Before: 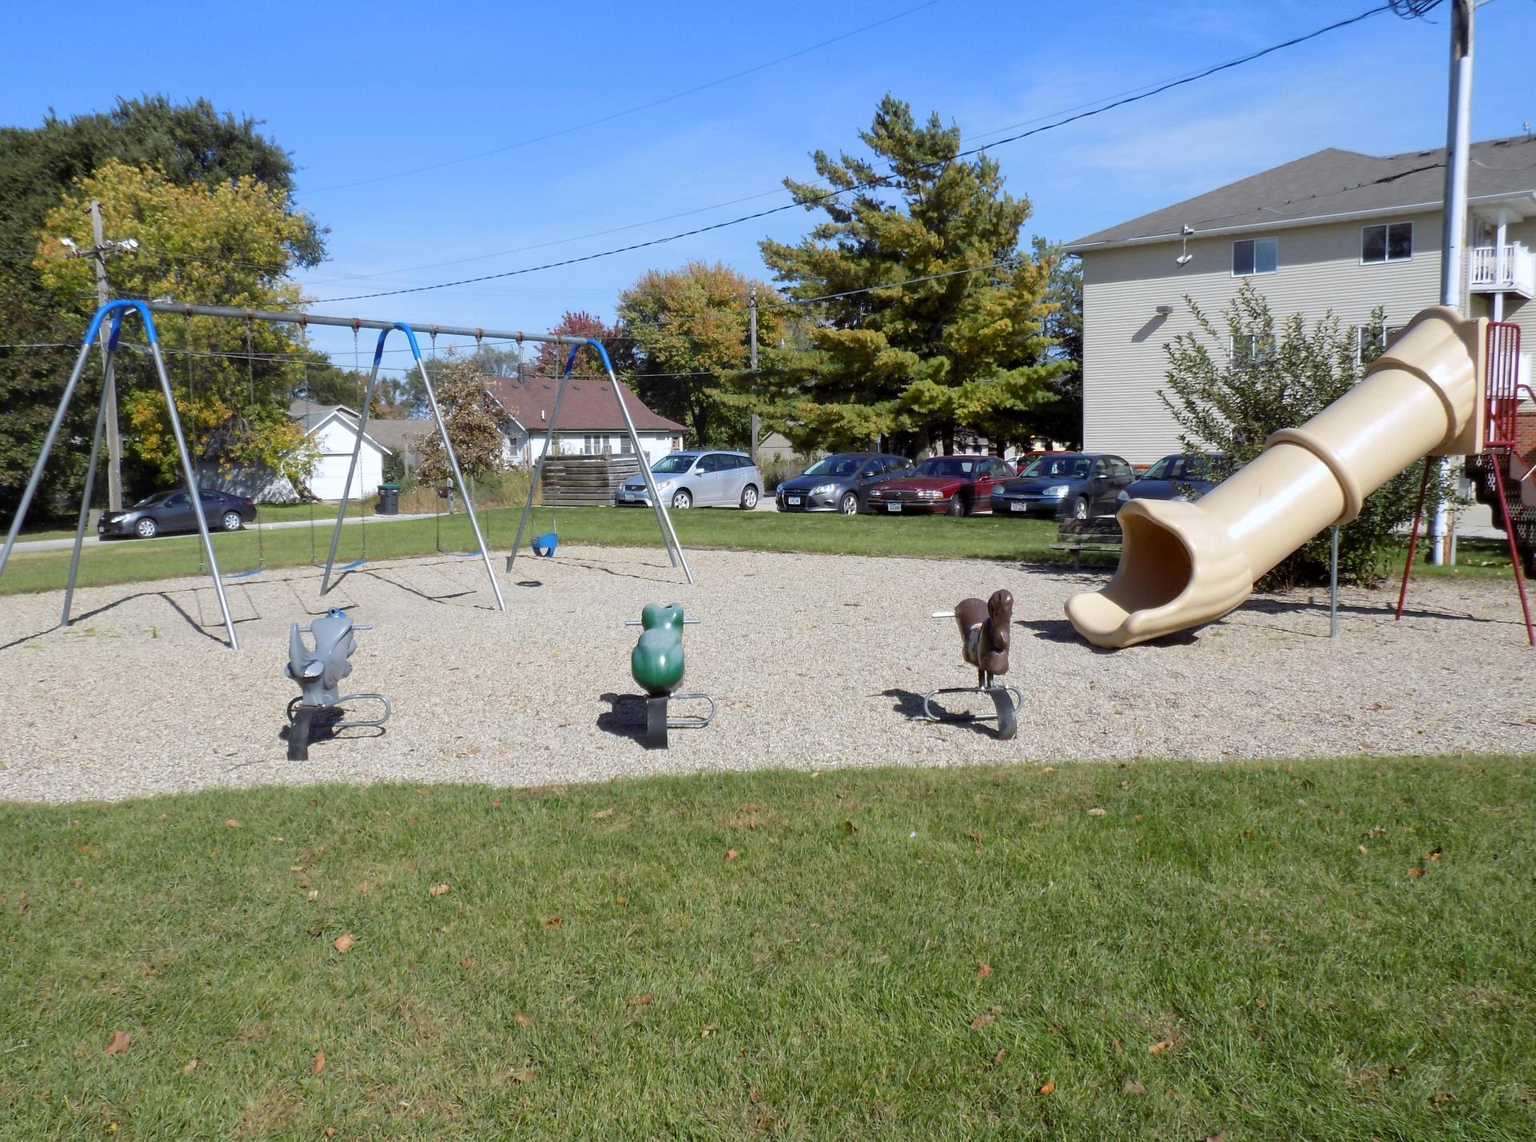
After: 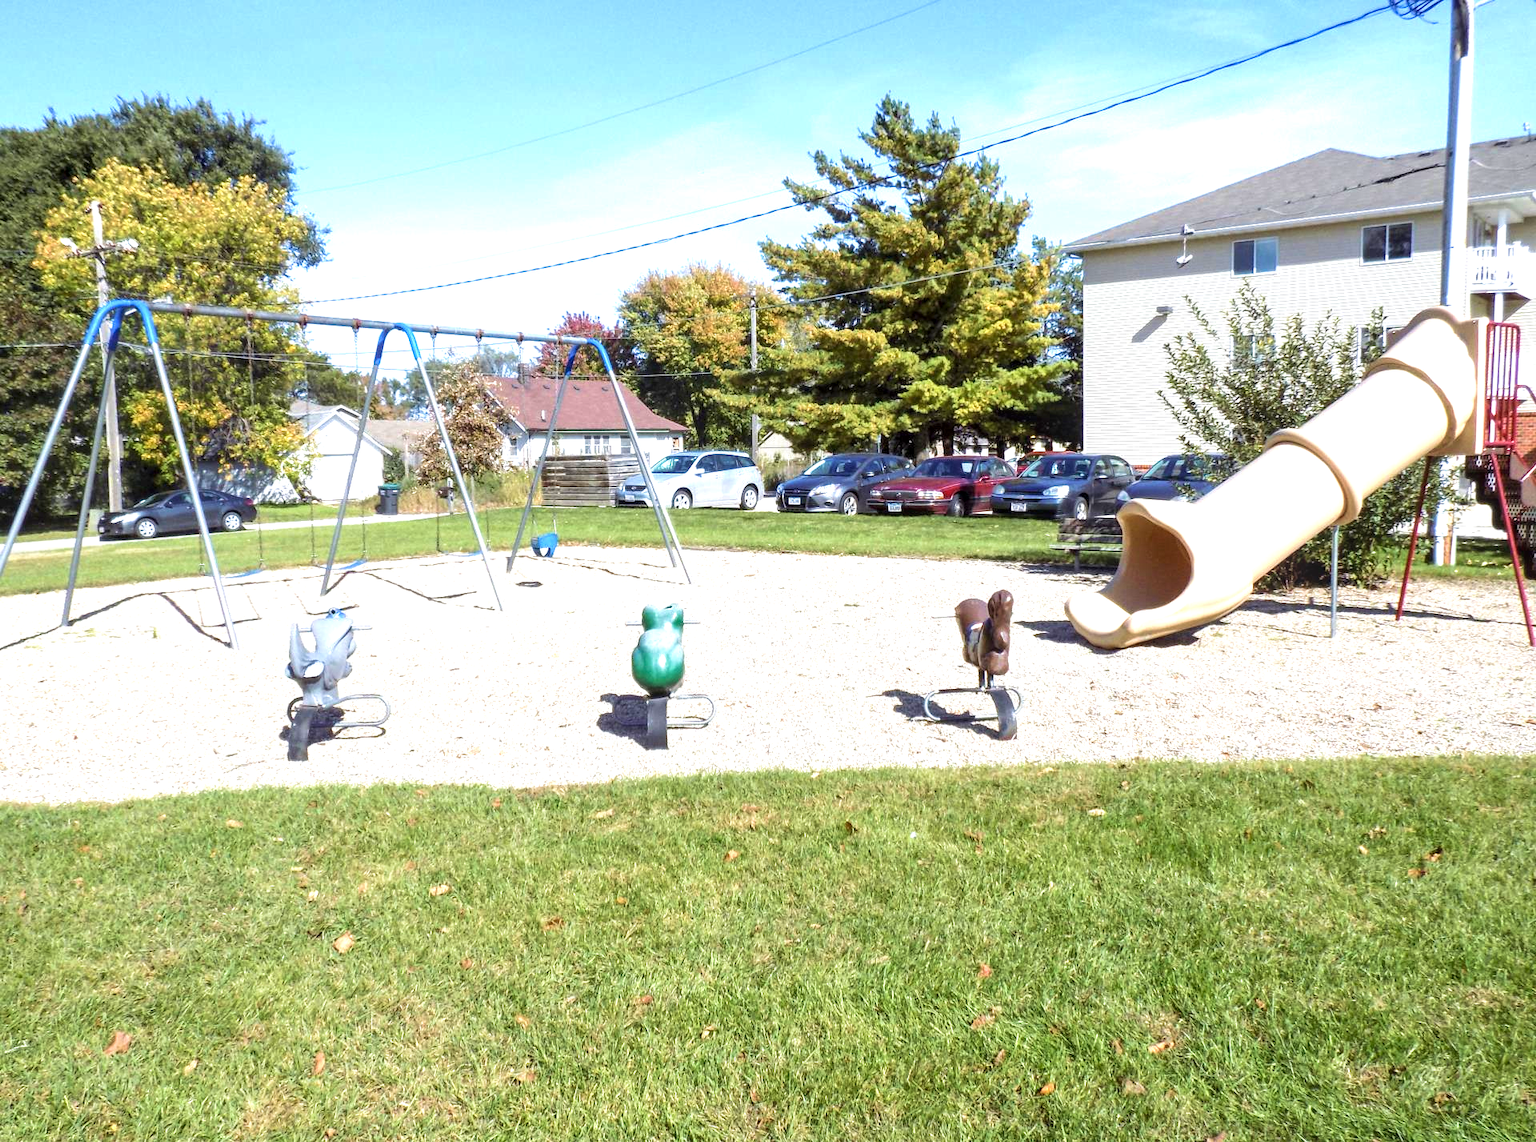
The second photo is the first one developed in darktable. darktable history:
exposure: black level correction 0, exposure 1.2 EV, compensate highlight preservation false
local contrast: detail 130%
velvia: on, module defaults
